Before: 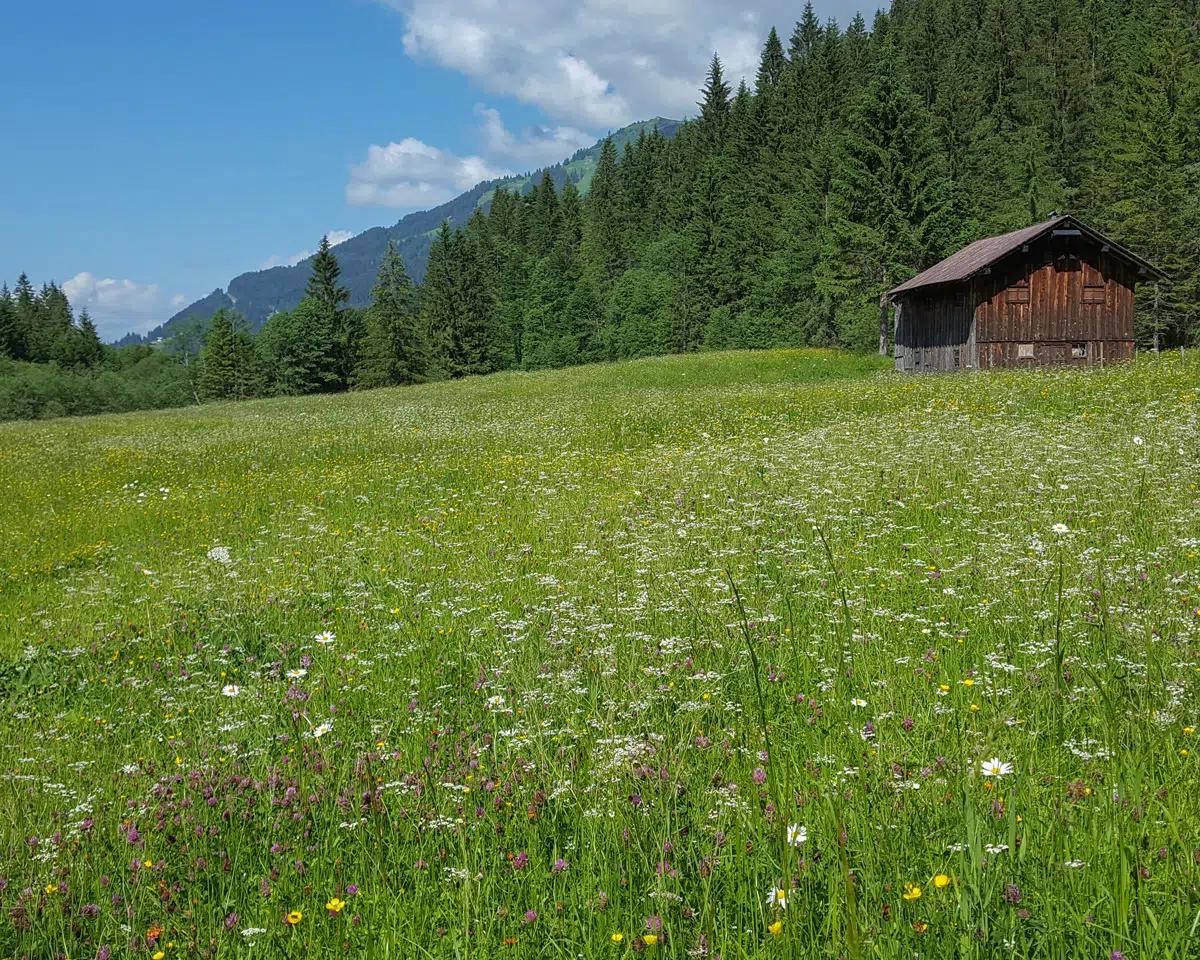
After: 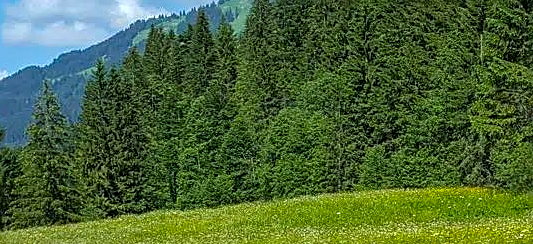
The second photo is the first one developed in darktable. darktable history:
crop: left 28.799%, top 16.85%, right 26.718%, bottom 57.73%
color balance rgb: perceptual saturation grading › global saturation 19.759%, perceptual brilliance grading › highlights 8.342%, perceptual brilliance grading › mid-tones 3.195%, perceptual brilliance grading › shadows 1.164%, global vibrance 20%
local contrast: on, module defaults
sharpen: on, module defaults
